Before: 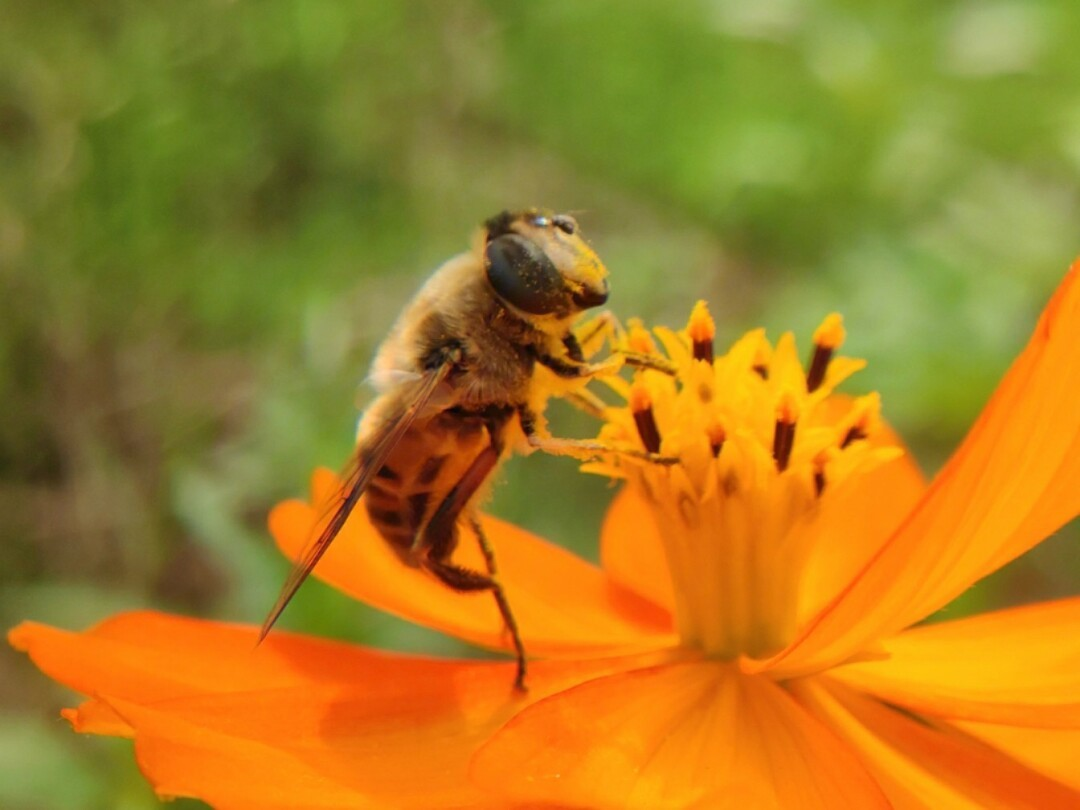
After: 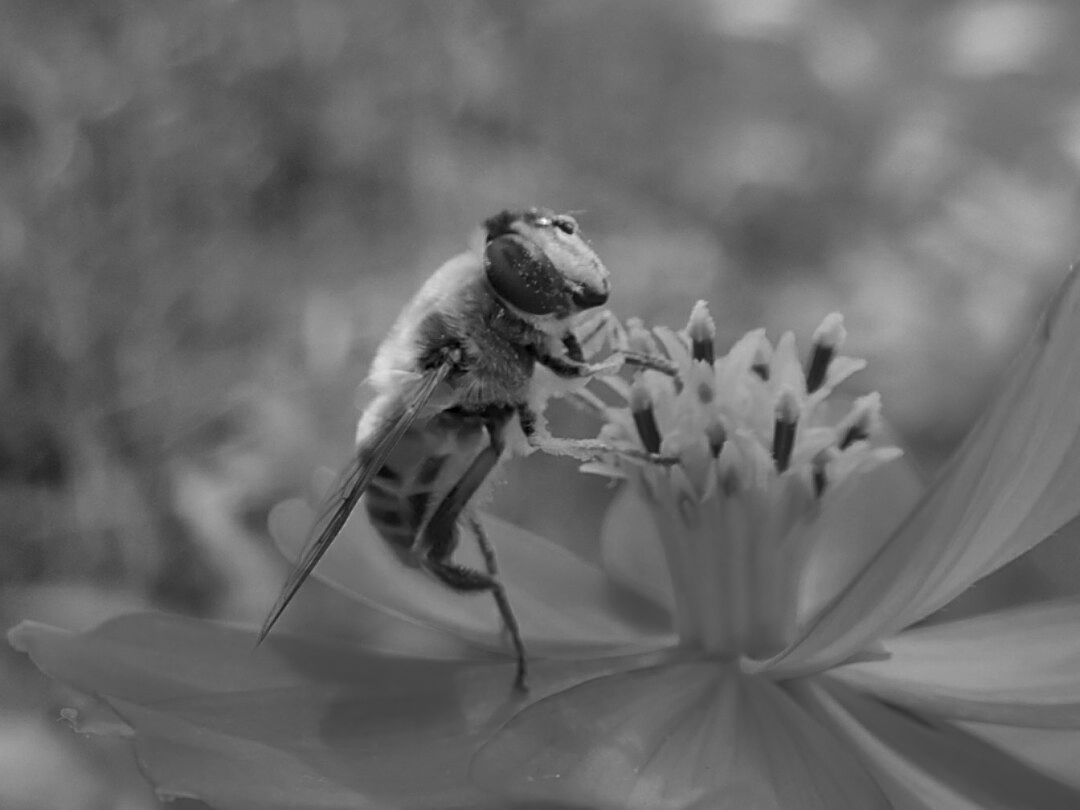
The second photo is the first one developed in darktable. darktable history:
sharpen: on, module defaults
monochrome: a 0, b 0, size 0.5, highlights 0.57
color calibration: illuminant custom, x 0.39, y 0.392, temperature 3856.94 K
local contrast: mode bilateral grid, contrast 20, coarseness 50, detail 120%, midtone range 0.2
